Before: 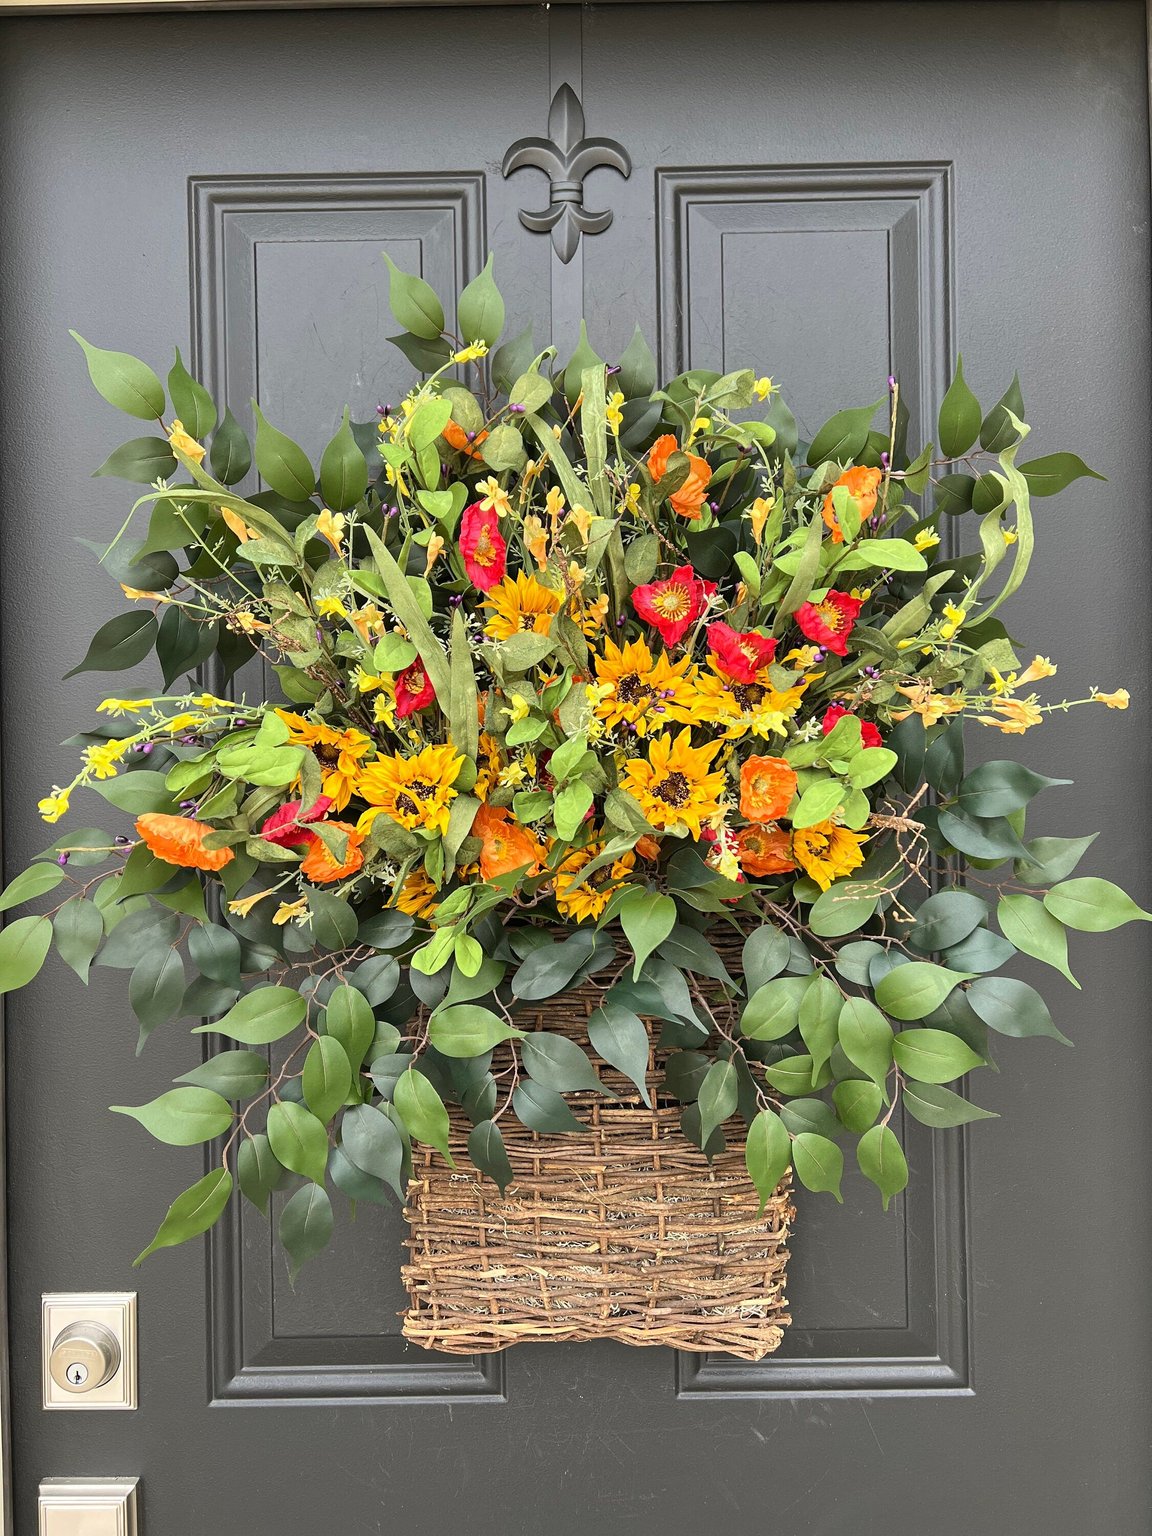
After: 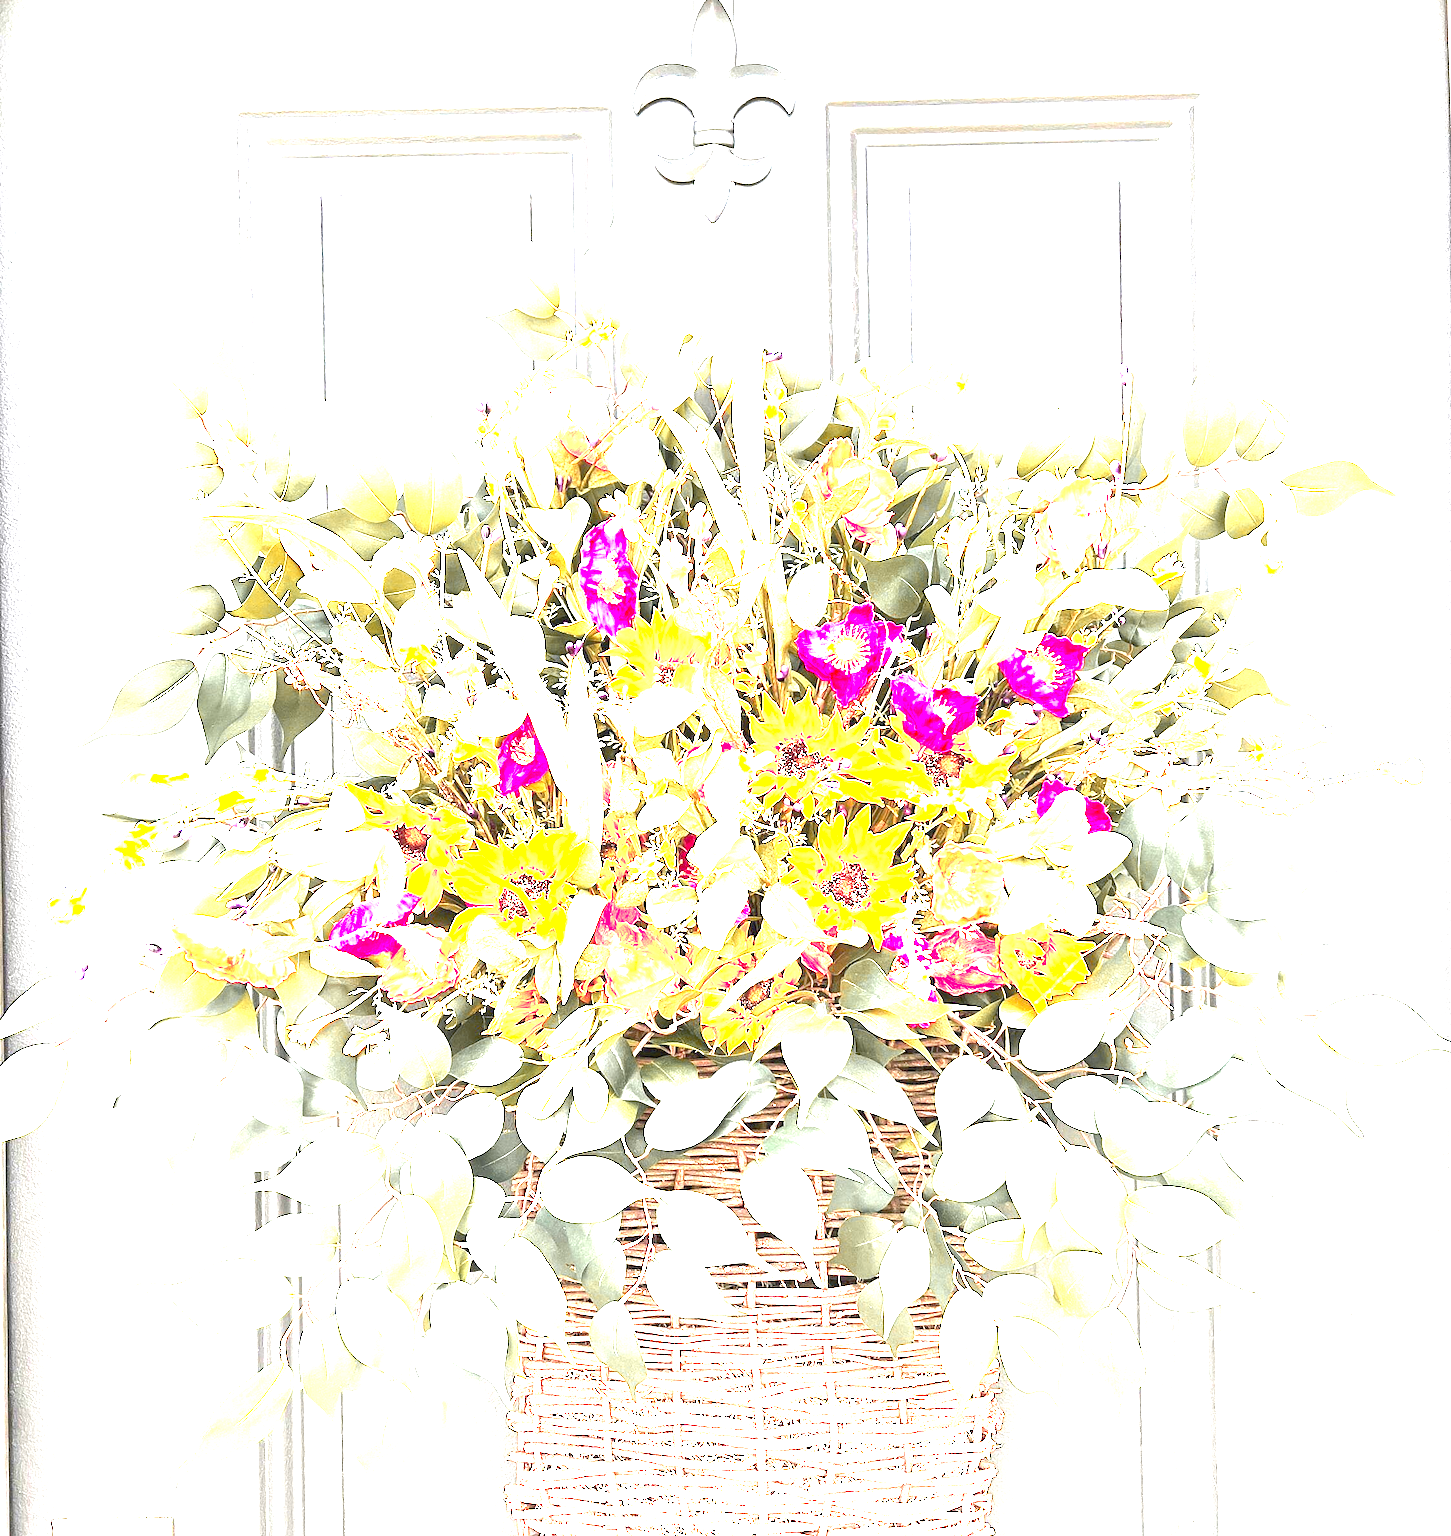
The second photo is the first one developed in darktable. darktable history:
exposure: black level correction 0, exposure 4 EV, compensate exposure bias true, compensate highlight preservation false
crop and rotate: top 5.667%, bottom 14.937%
color zones: curves: ch1 [(0.263, 0.53) (0.376, 0.287) (0.487, 0.512) (0.748, 0.547) (1, 0.513)]; ch2 [(0.262, 0.45) (0.751, 0.477)], mix 31.98%
white balance: red 1.004, blue 1.024
